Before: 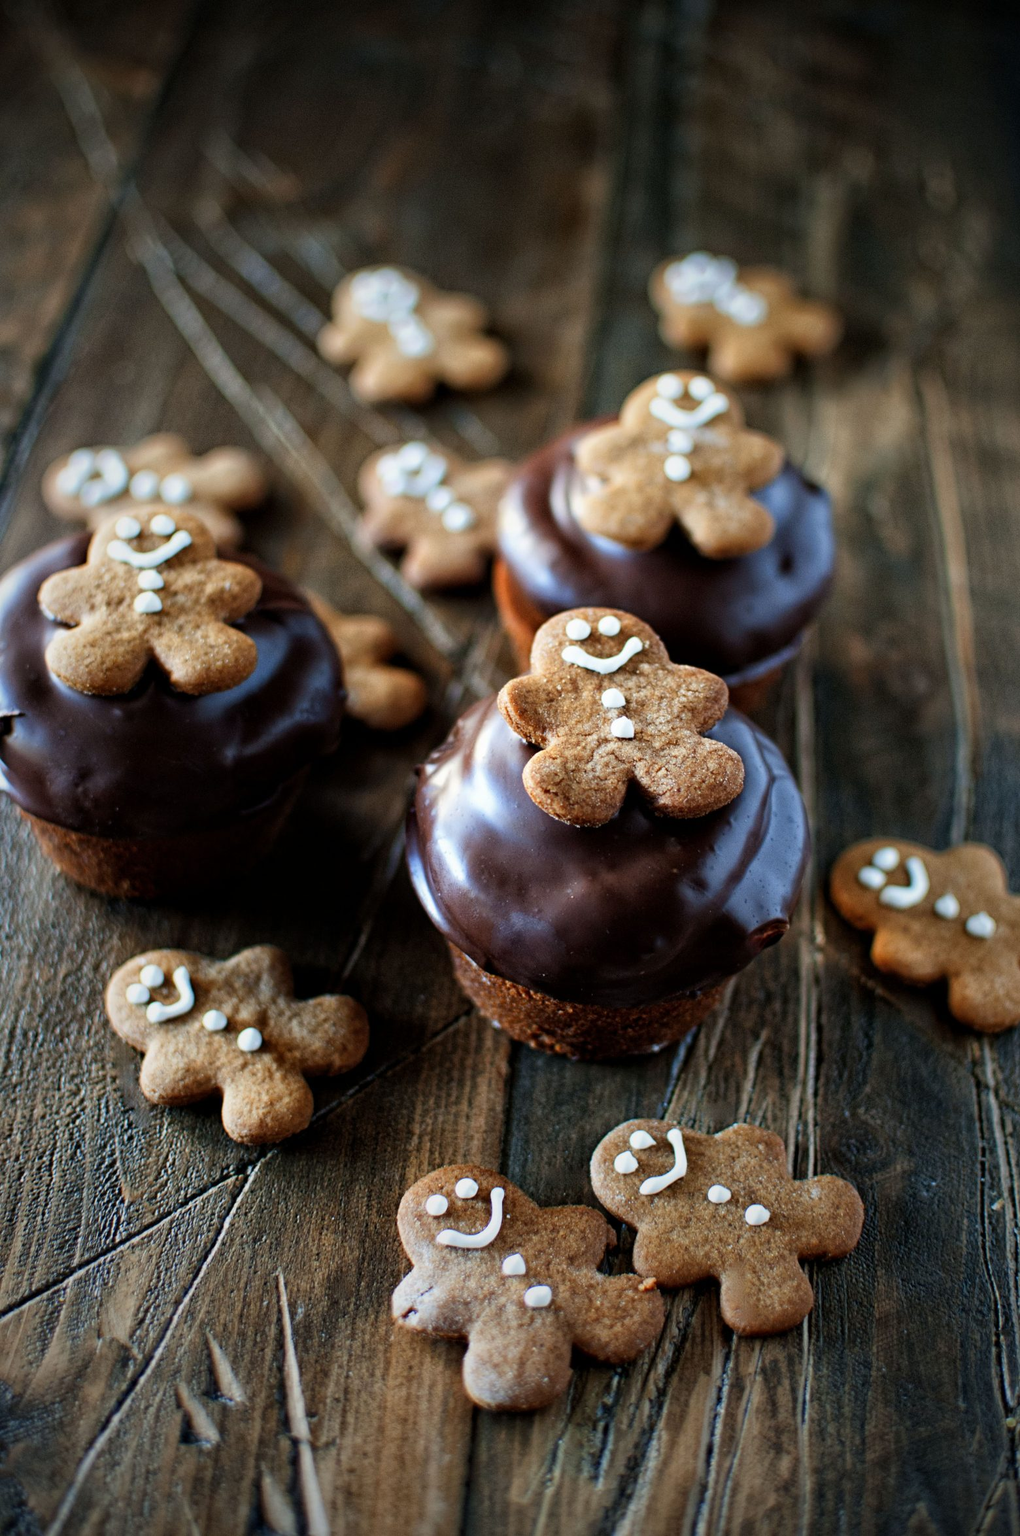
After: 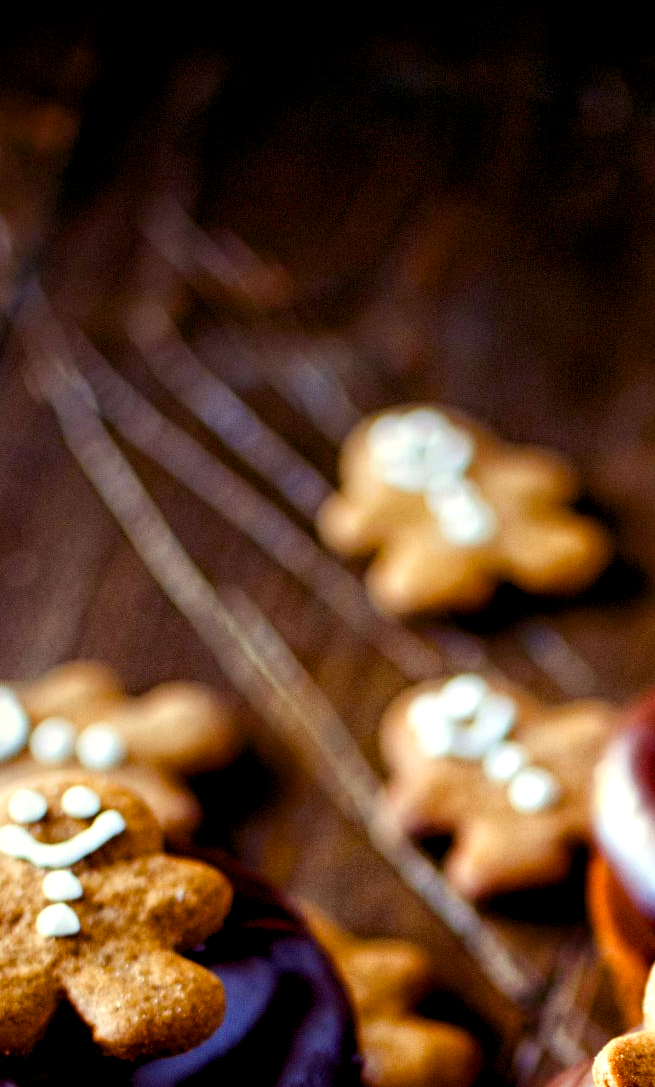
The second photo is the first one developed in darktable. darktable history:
crop and rotate: left 10.817%, top 0.062%, right 47.194%, bottom 53.626%
color balance: output saturation 110%
color balance rgb: shadows lift › luminance -21.66%, shadows lift › chroma 8.98%, shadows lift › hue 283.37°, power › chroma 1.55%, power › hue 25.59°, highlights gain › luminance 6.08%, highlights gain › chroma 2.55%, highlights gain › hue 90°, global offset › luminance -0.87%, perceptual saturation grading › global saturation 27.49%, perceptual saturation grading › highlights -28.39%, perceptual saturation grading › mid-tones 15.22%, perceptual saturation grading › shadows 33.98%, perceptual brilliance grading › highlights 10%, perceptual brilliance grading › mid-tones 5%
